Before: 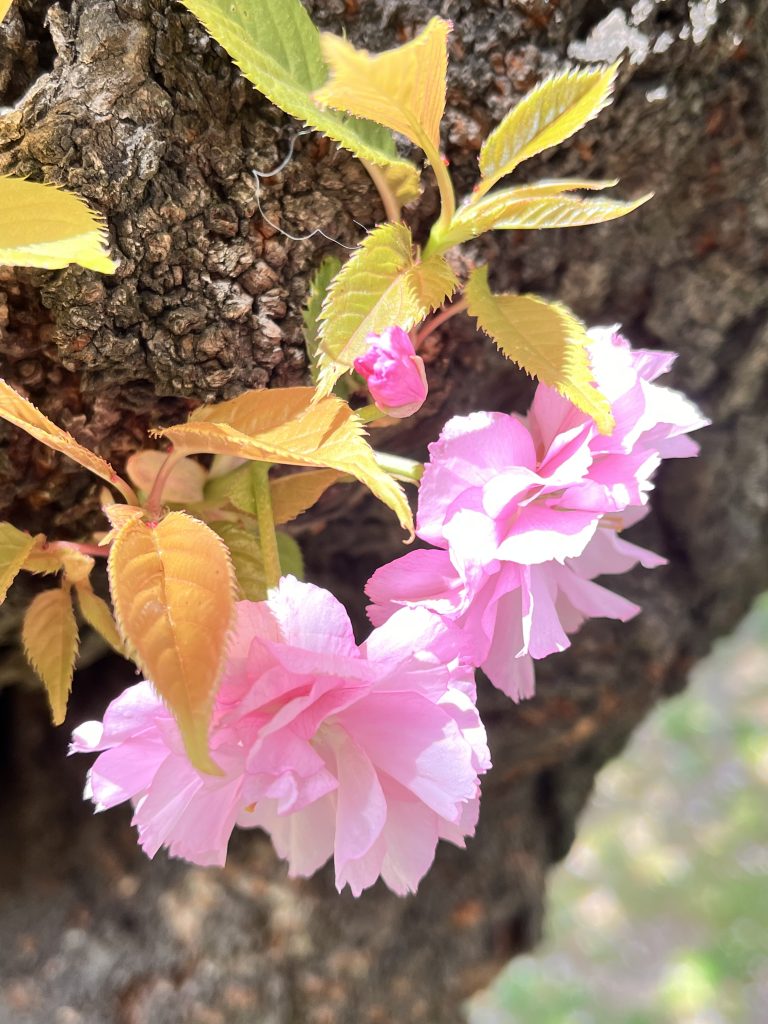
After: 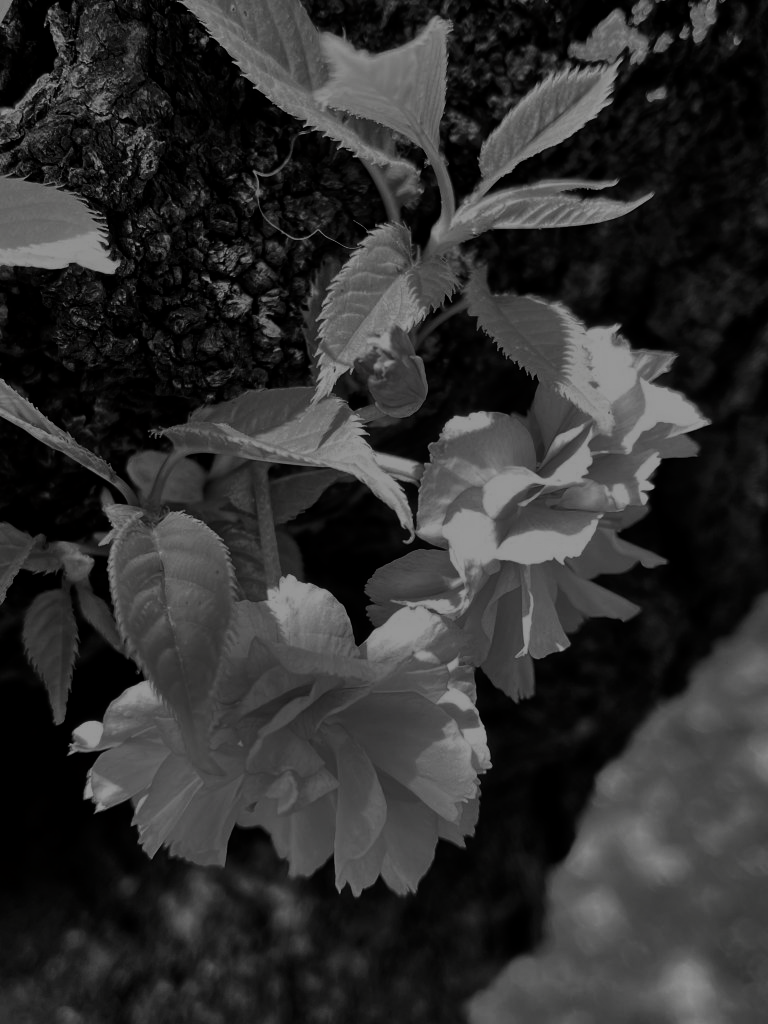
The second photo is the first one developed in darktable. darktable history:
contrast brightness saturation: contrast 0.02, brightness -0.981, saturation -0.99
filmic rgb: black relative exposure -7.65 EV, white relative exposure 4.56 EV, threshold 5.96 EV, hardness 3.61, enable highlight reconstruction true
